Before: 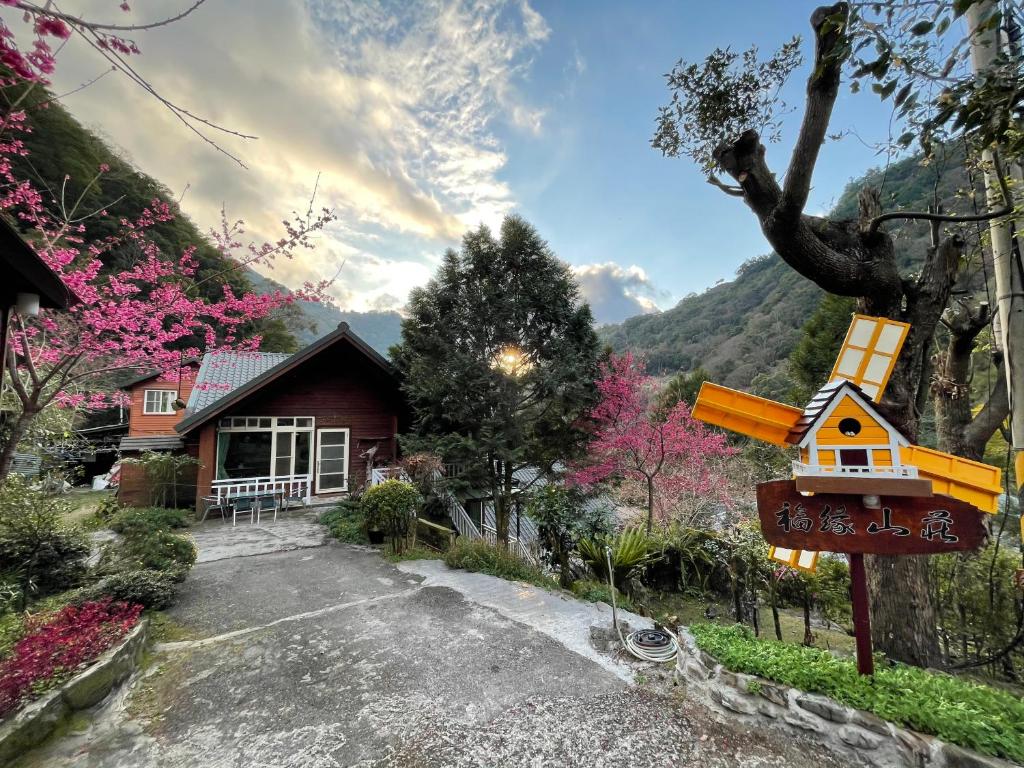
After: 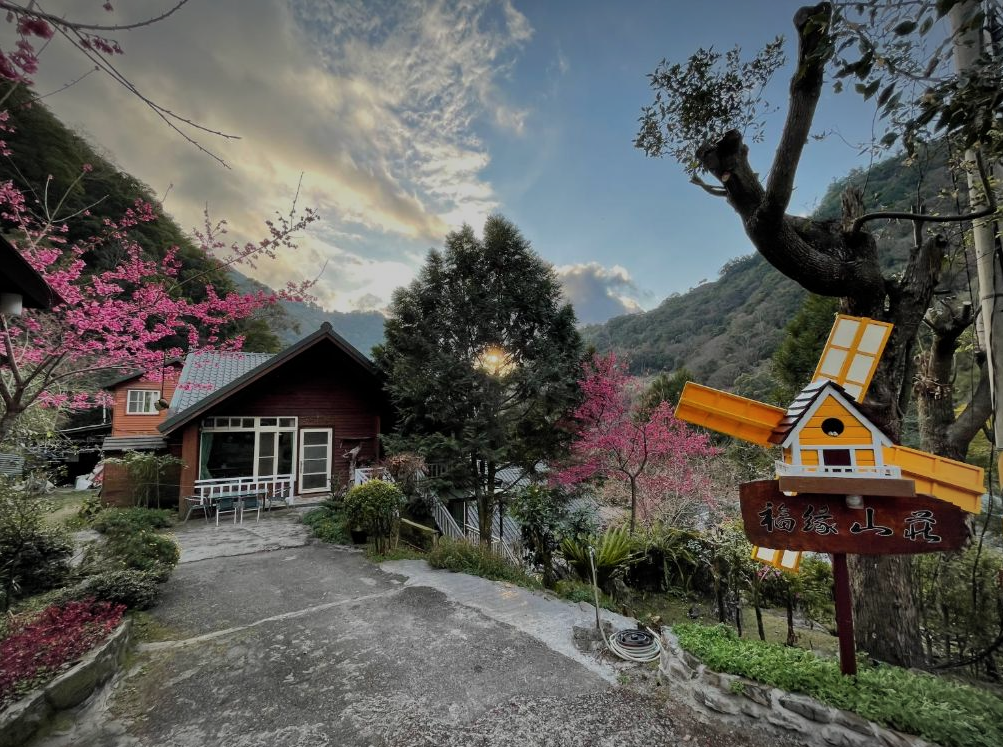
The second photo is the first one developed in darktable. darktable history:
shadows and highlights: radius 106.05, shadows 45.63, highlights -67.34, low approximation 0.01, soften with gaussian
crop: left 1.706%, right 0.272%, bottom 1.761%
vignetting: fall-off radius 70.33%, automatic ratio true, unbound false
exposure: black level correction 0, exposure -0.769 EV, compensate exposure bias true, compensate highlight preservation false
